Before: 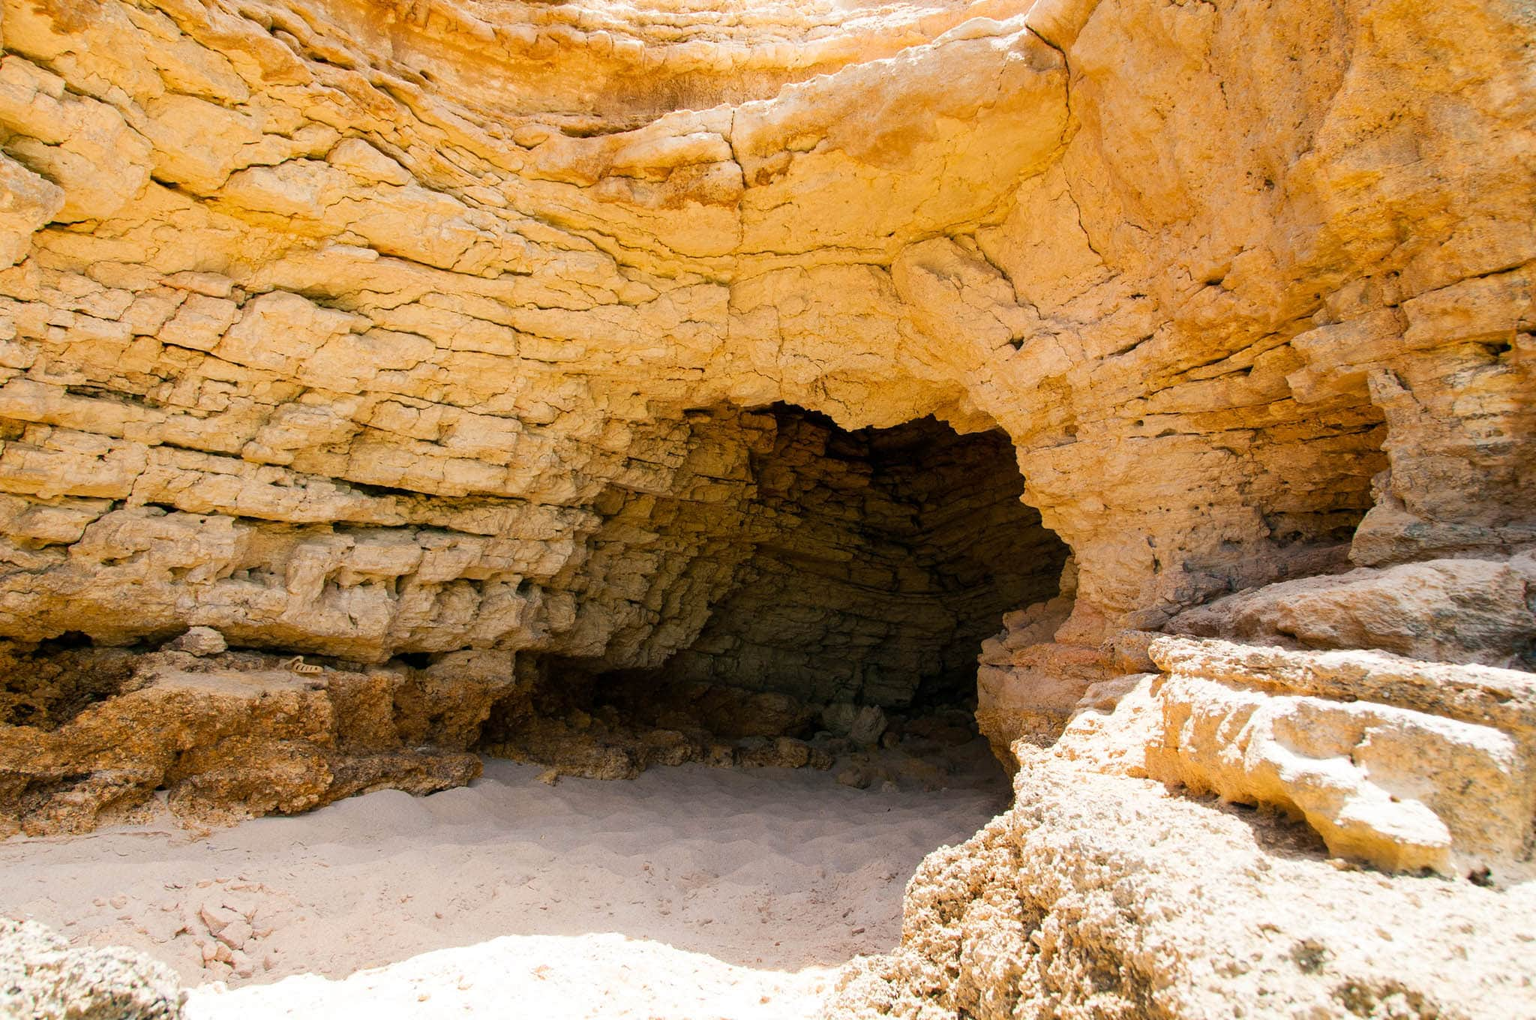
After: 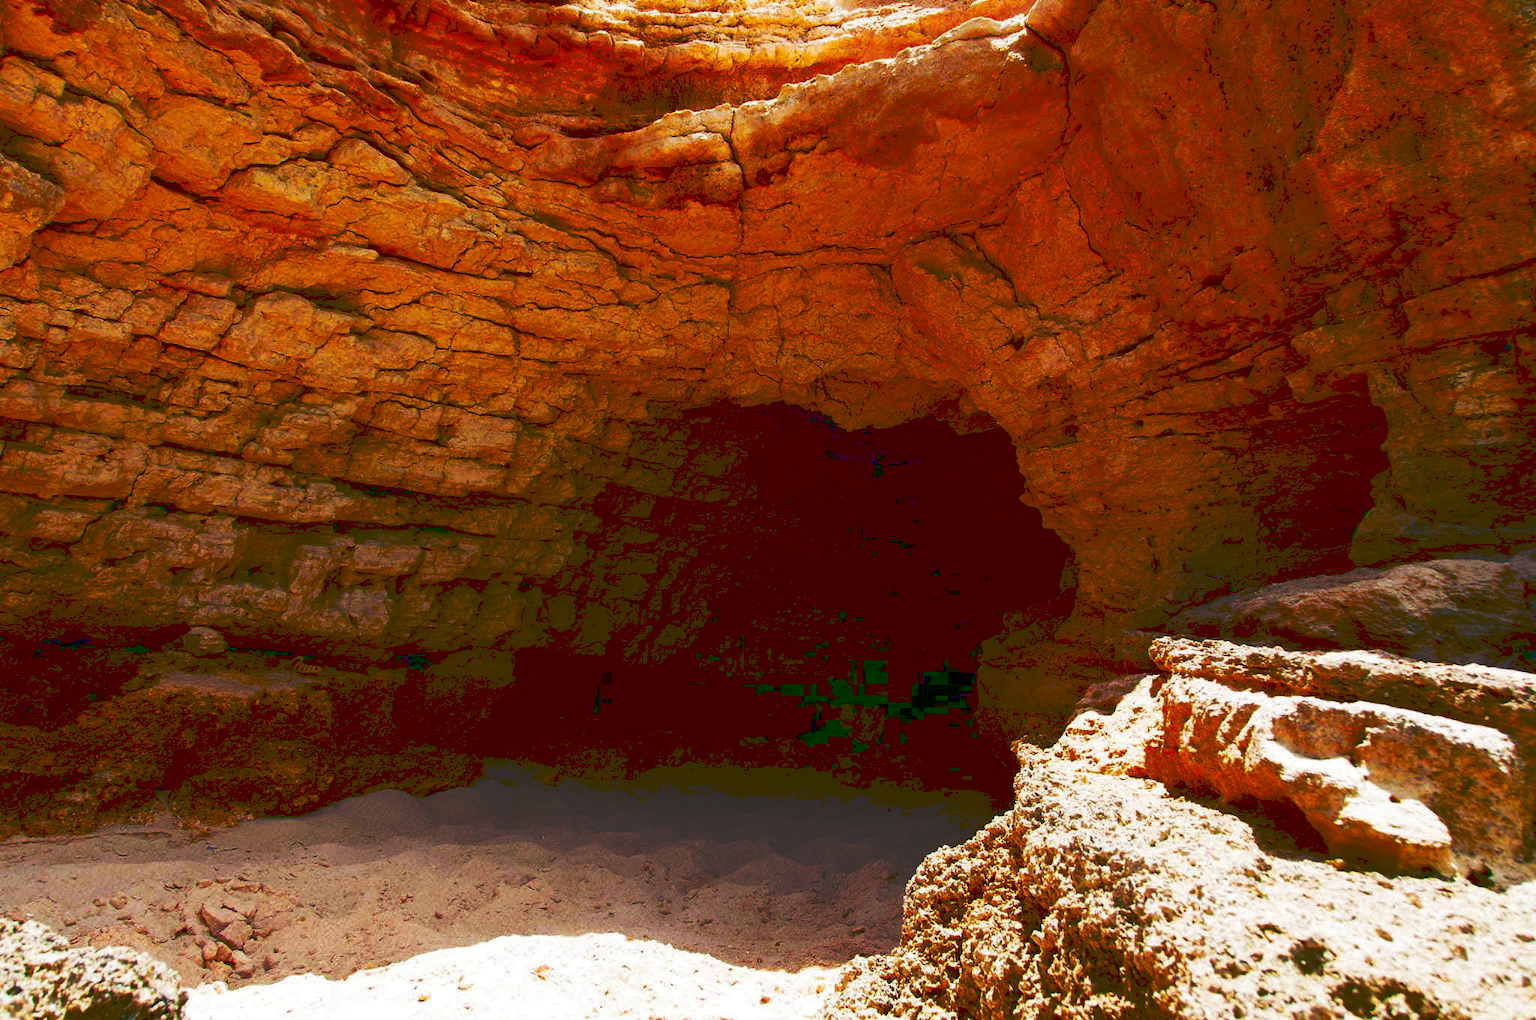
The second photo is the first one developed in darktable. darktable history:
tone curve: curves: ch0 [(0, 0) (0.003, 0.183) (0.011, 0.183) (0.025, 0.184) (0.044, 0.188) (0.069, 0.197) (0.1, 0.204) (0.136, 0.212) (0.177, 0.226) (0.224, 0.24) (0.277, 0.273) (0.335, 0.322) (0.399, 0.388) (0.468, 0.468) (0.543, 0.579) (0.623, 0.686) (0.709, 0.792) (0.801, 0.877) (0.898, 0.939) (1, 1)], preserve colors none
contrast brightness saturation: brightness -1, saturation 1
